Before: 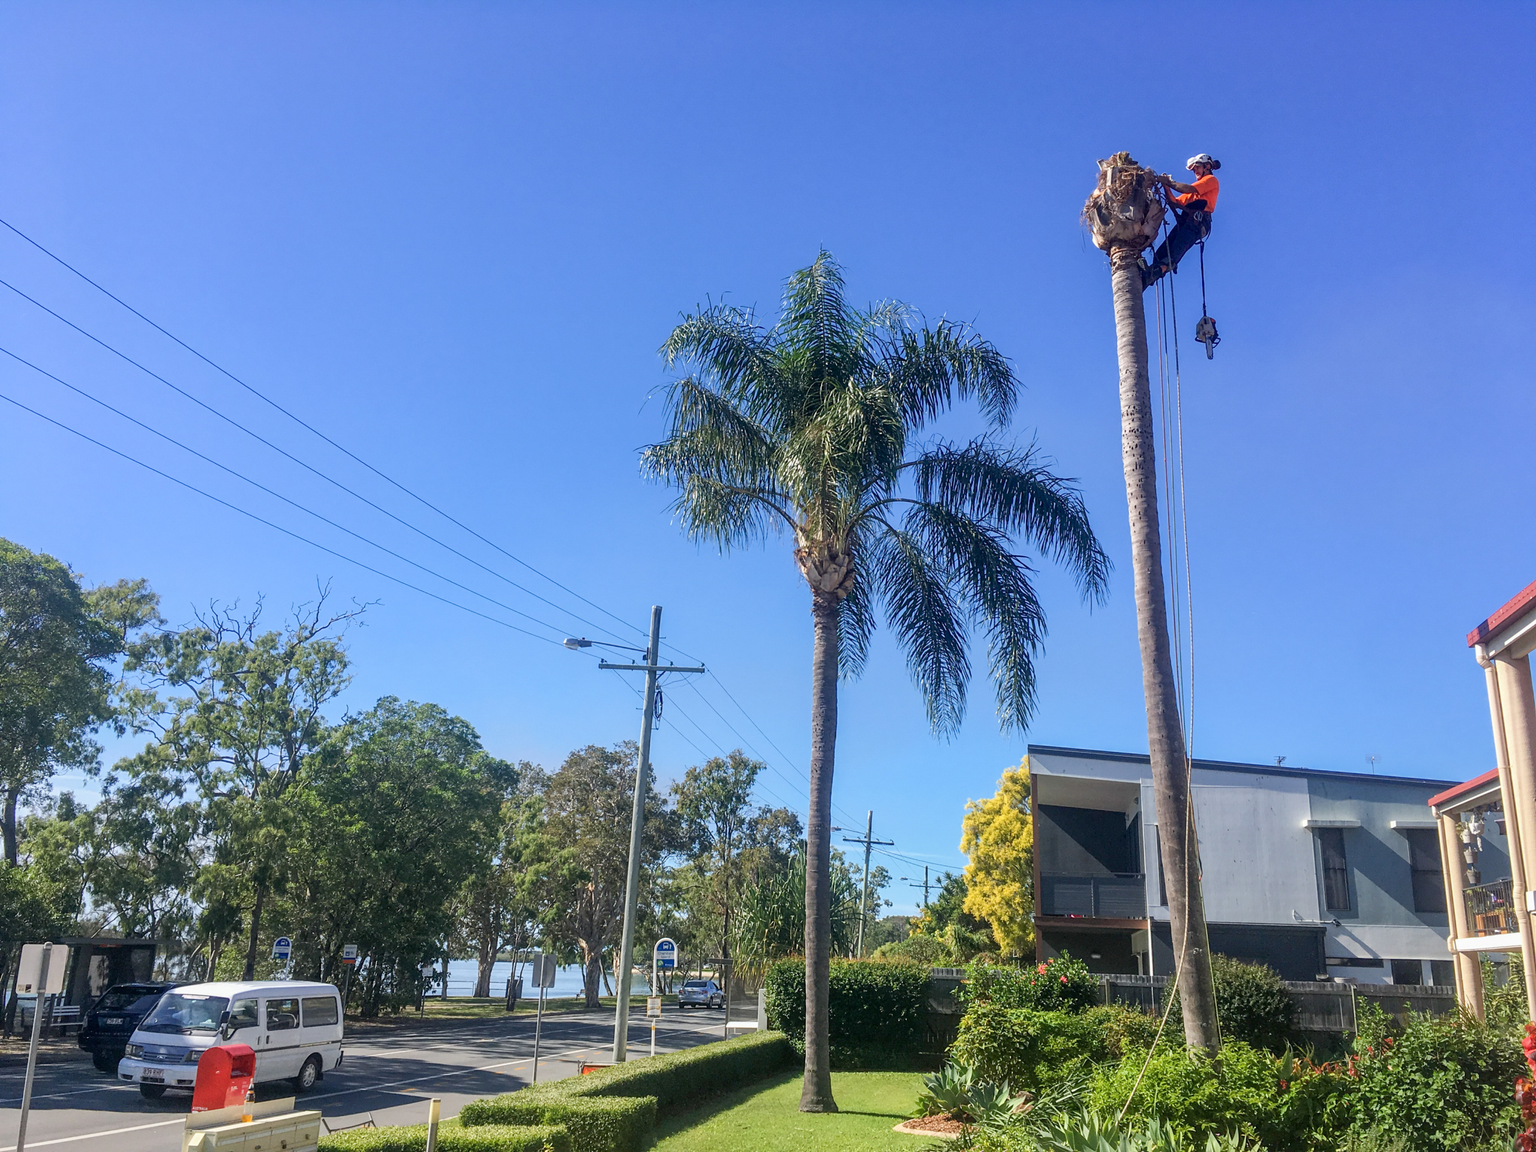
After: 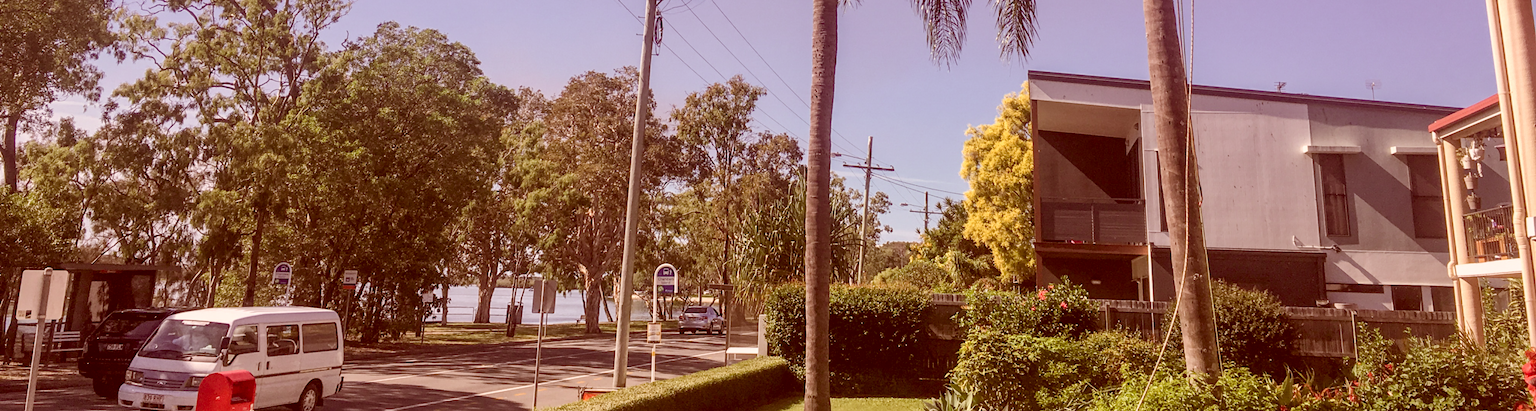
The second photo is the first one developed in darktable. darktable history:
crop and rotate: top 58.547%, bottom 5.702%
color correction: highlights a* 9.42, highlights b* 9.08, shadows a* 39.98, shadows b* 39.52, saturation 0.79
